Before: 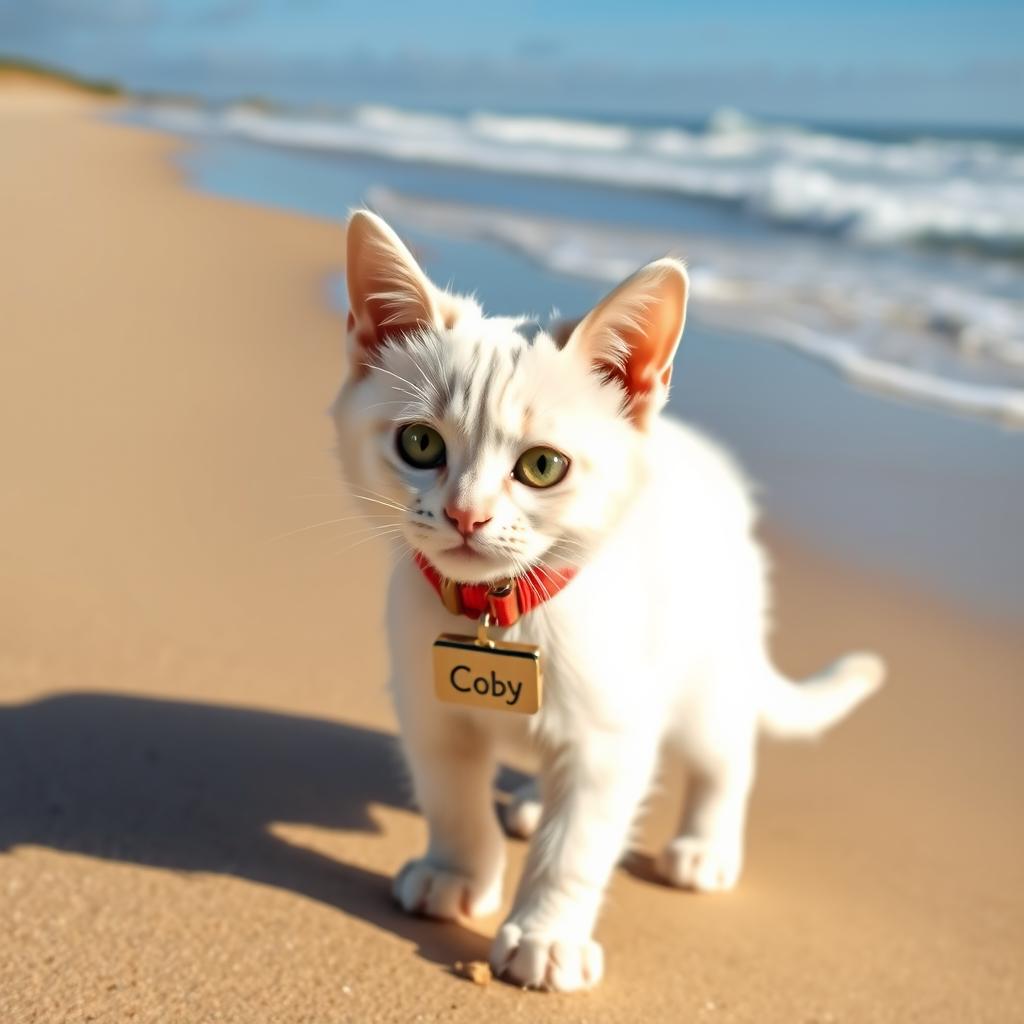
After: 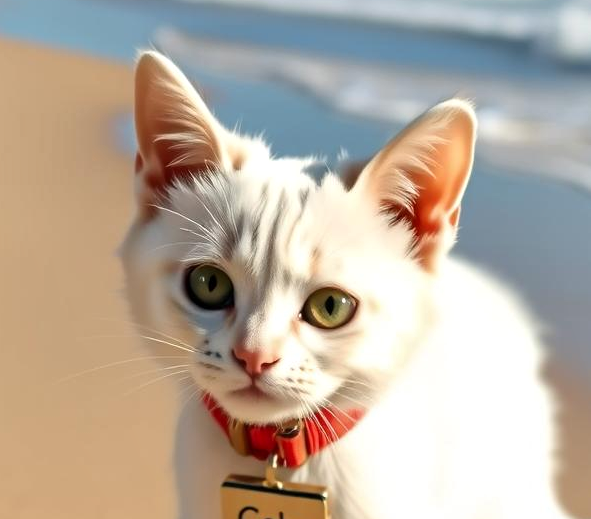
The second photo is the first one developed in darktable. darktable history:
local contrast: mode bilateral grid, contrast 20, coarseness 51, detail 119%, midtone range 0.2
crop: left 20.709%, top 15.547%, right 21.484%, bottom 33.673%
